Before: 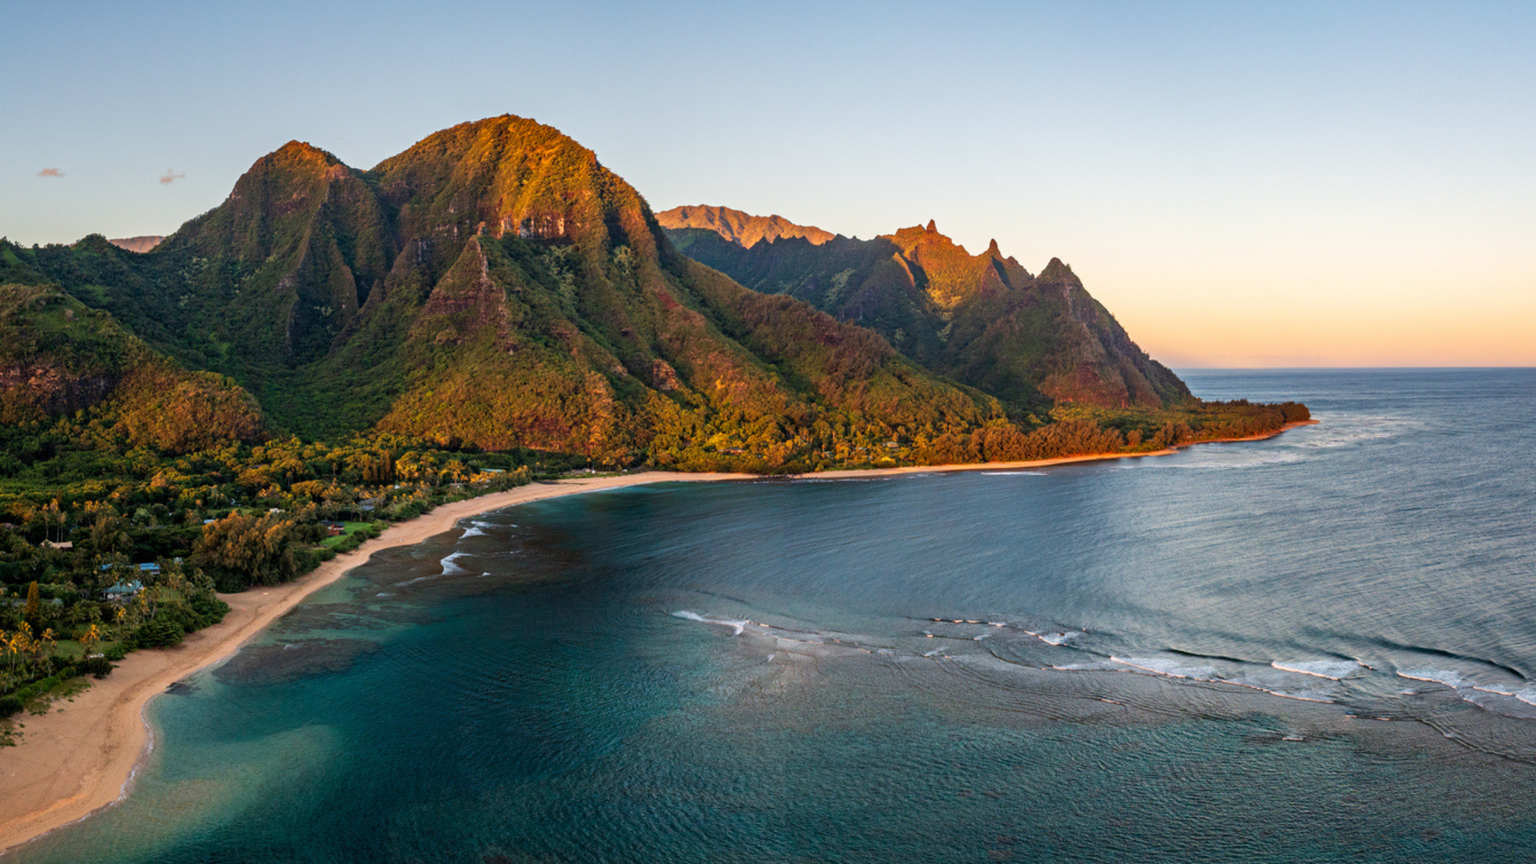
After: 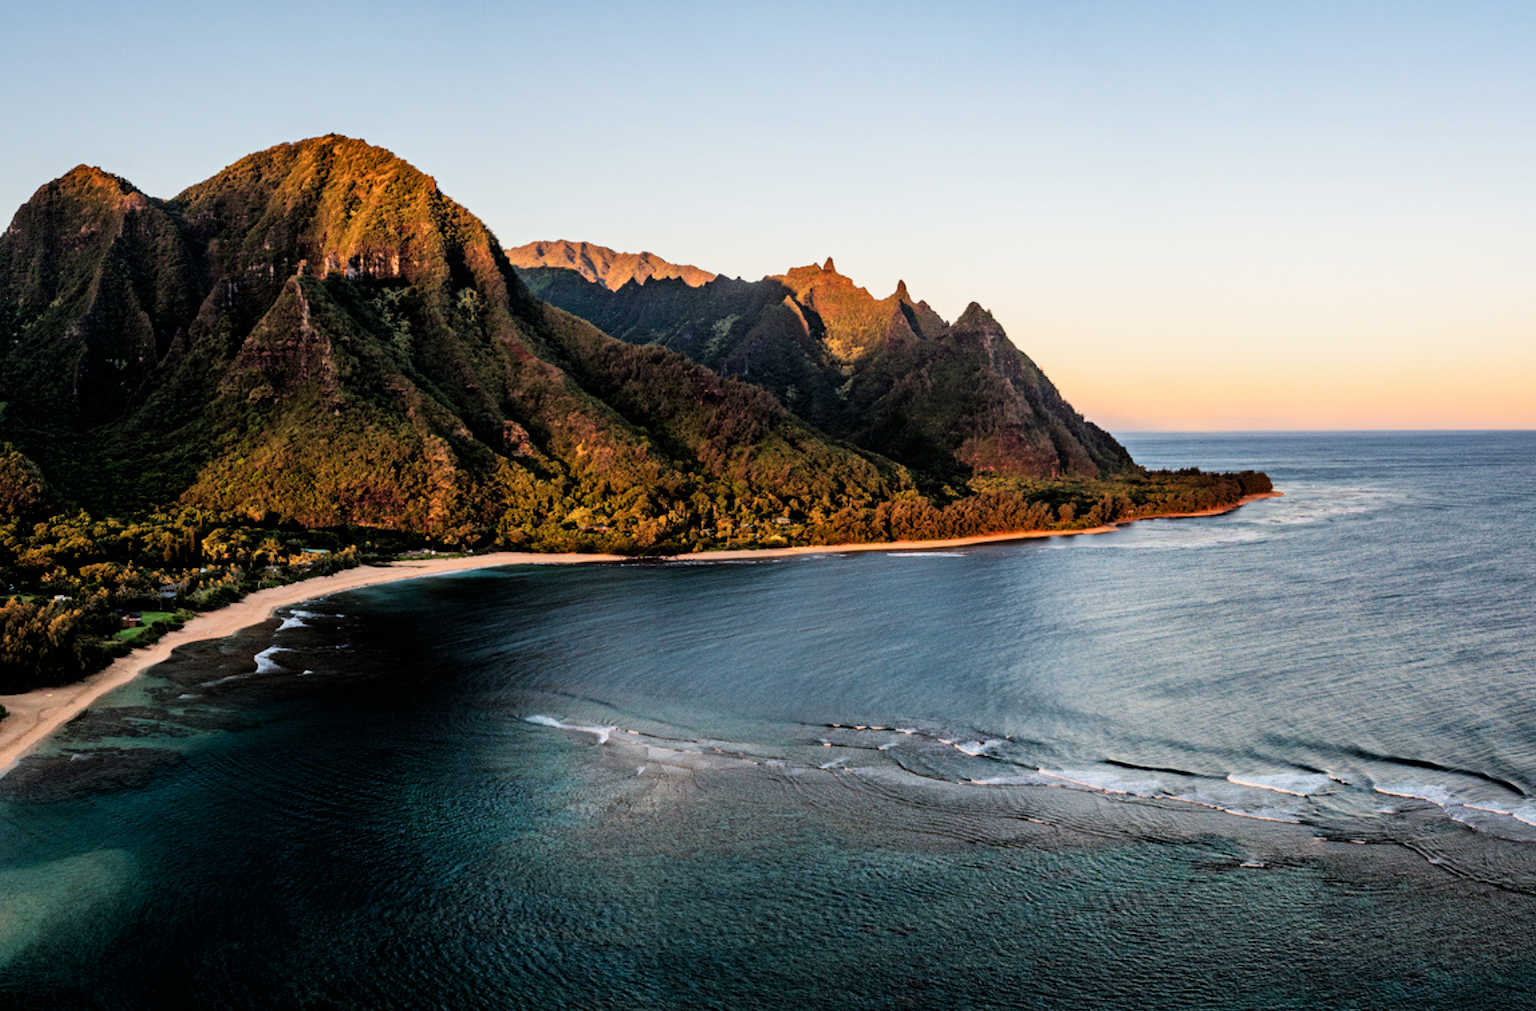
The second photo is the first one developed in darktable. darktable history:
white balance: emerald 1
crop and rotate: left 14.584%
filmic rgb: black relative exposure -4 EV, white relative exposure 3 EV, hardness 3.02, contrast 1.5
